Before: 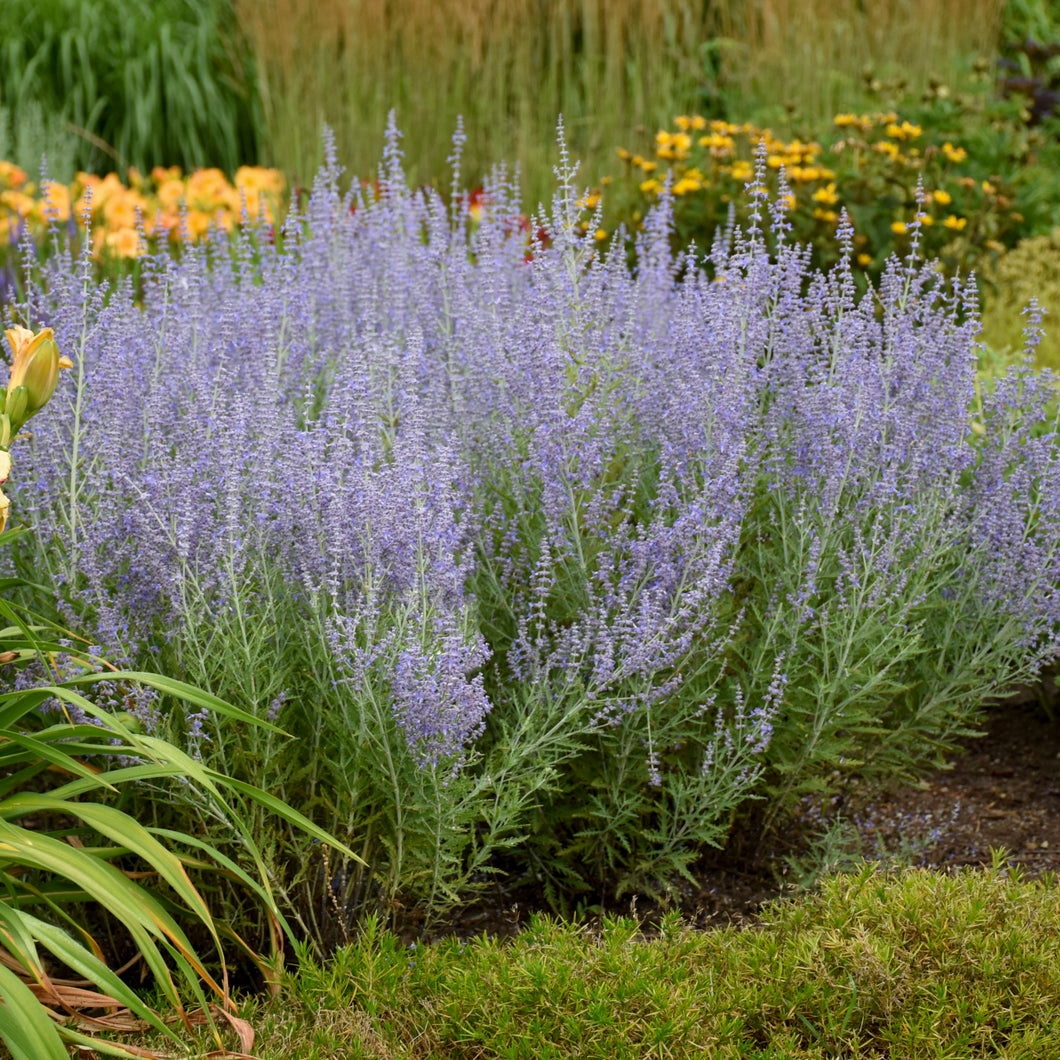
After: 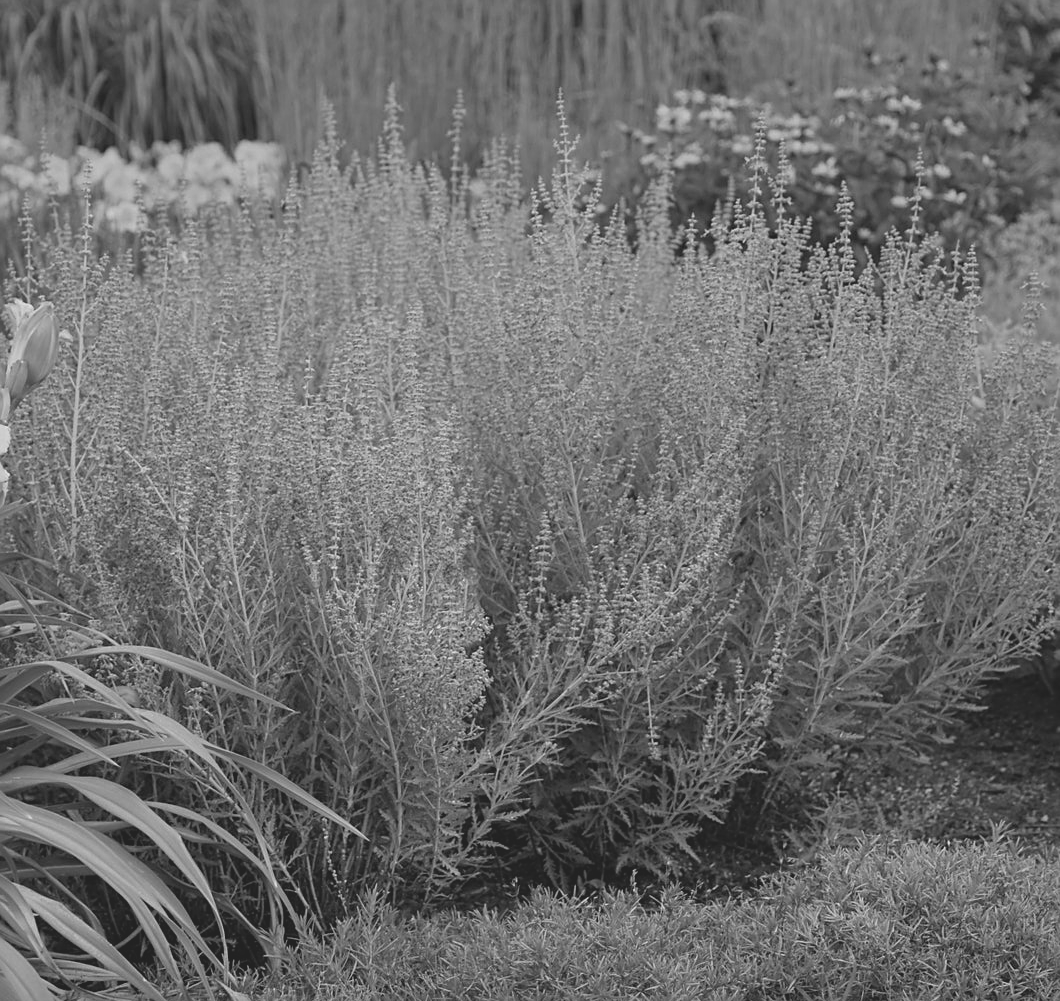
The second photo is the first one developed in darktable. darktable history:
white balance: red 0.983, blue 1.036
monochrome: a 32, b 64, size 2.3
sharpen: on, module defaults
fill light: on, module defaults
crop and rotate: top 2.479%, bottom 3.018%
contrast brightness saturation: contrast -0.26, saturation -0.43
tone equalizer: on, module defaults
